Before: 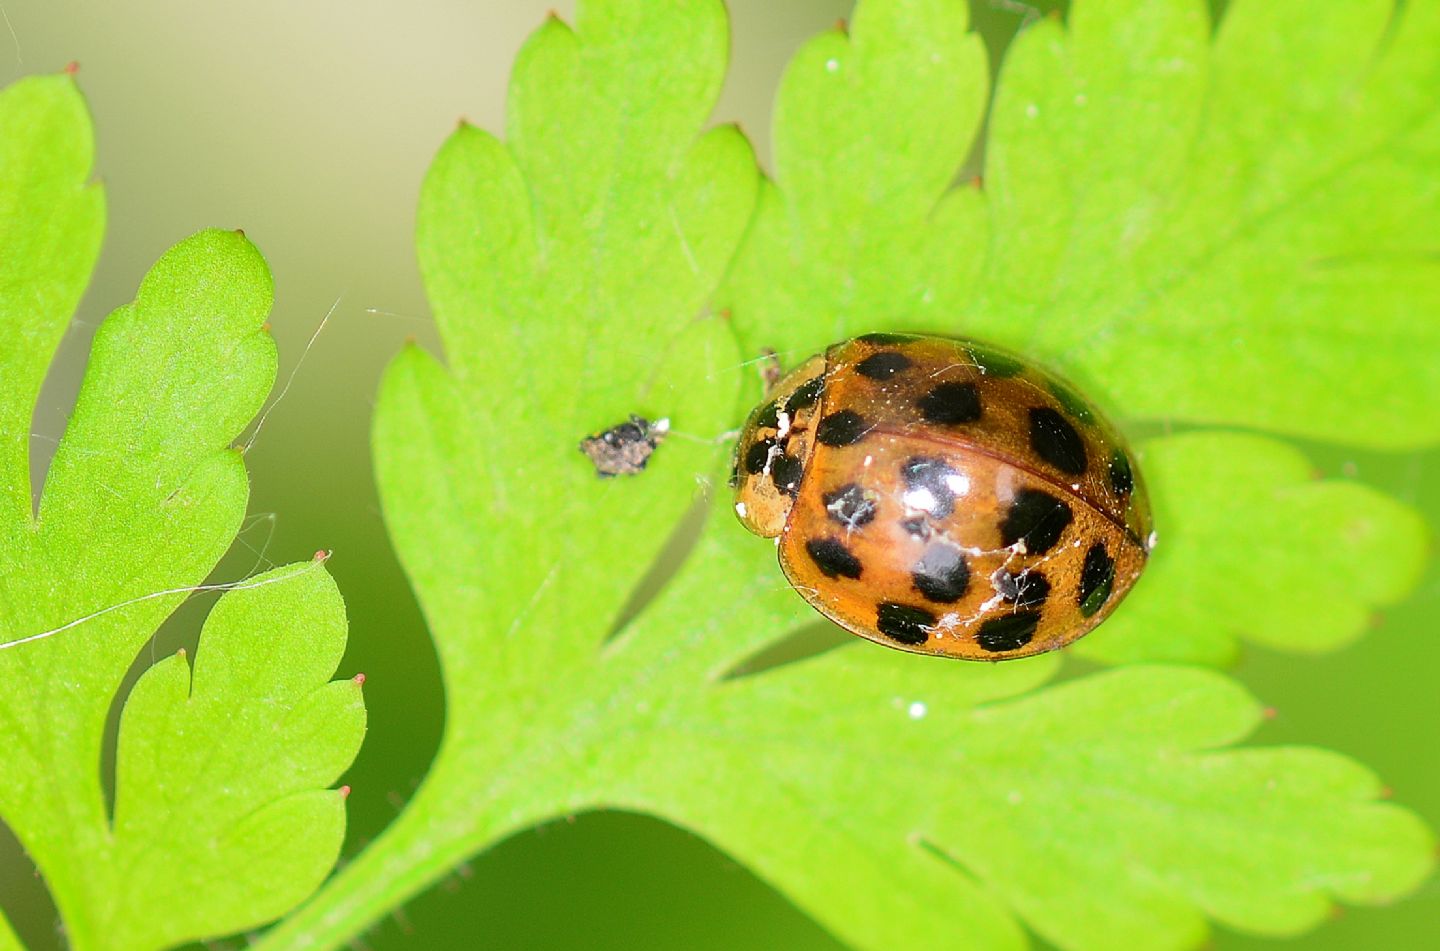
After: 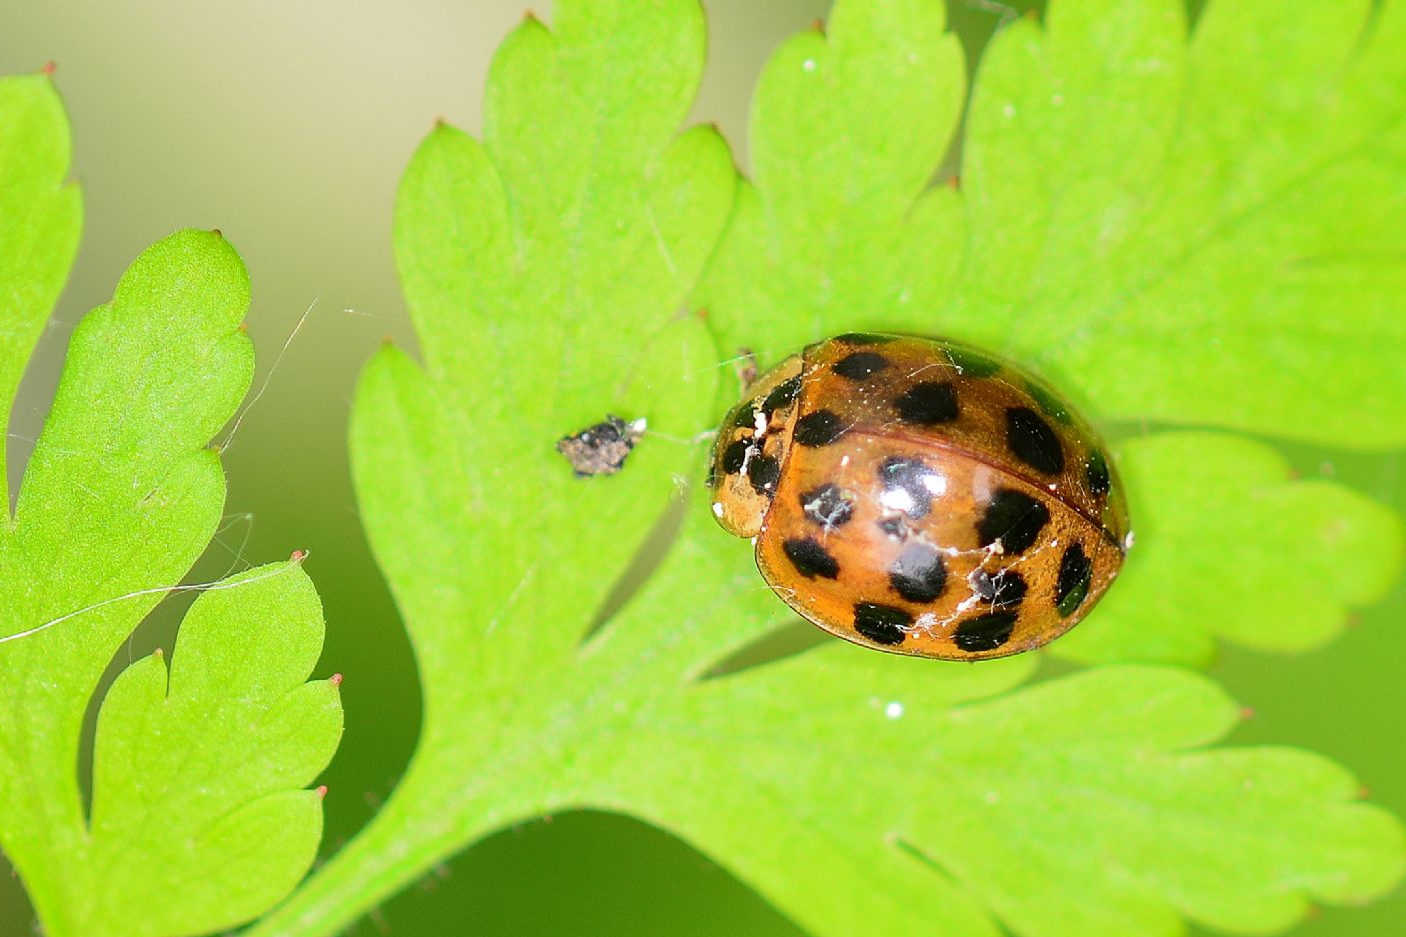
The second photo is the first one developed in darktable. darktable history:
crop and rotate: left 1.608%, right 0.685%, bottom 1.458%
